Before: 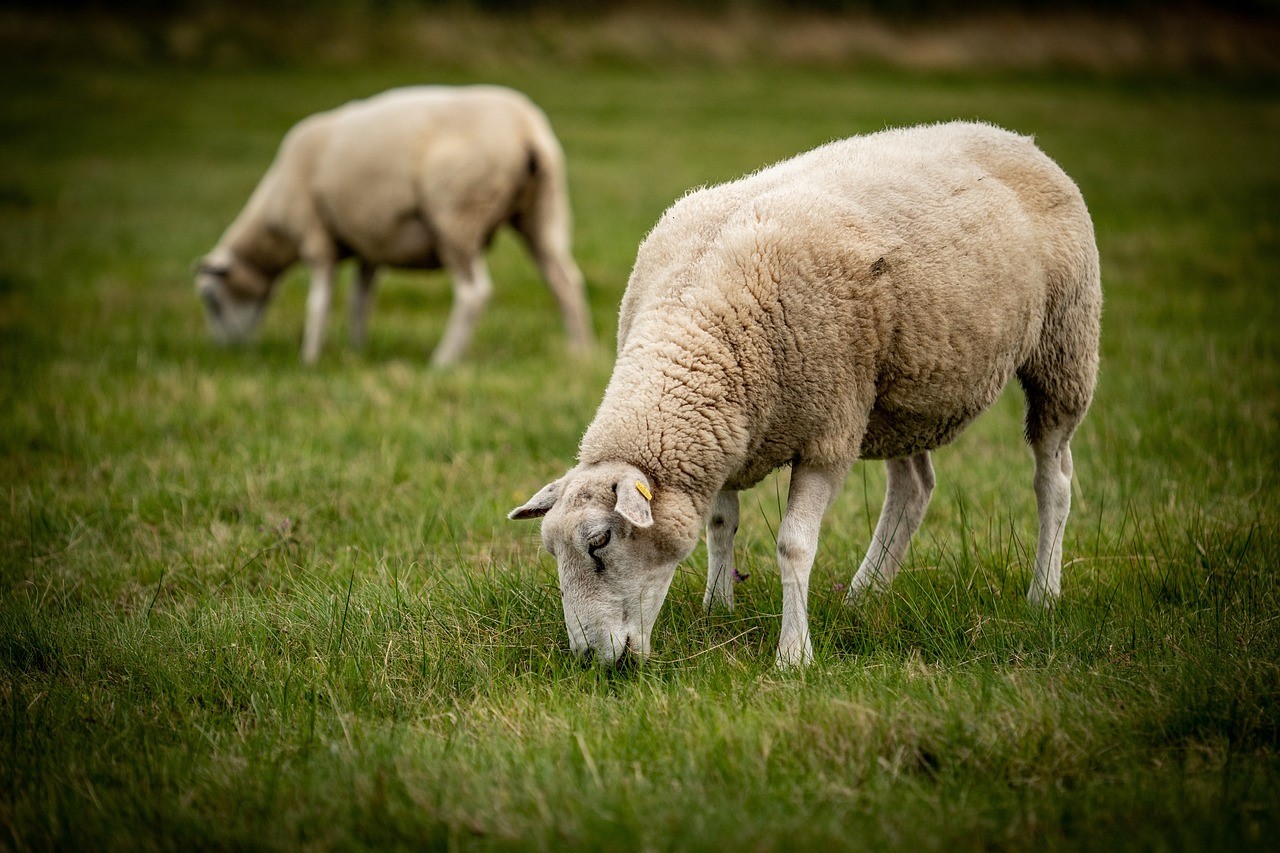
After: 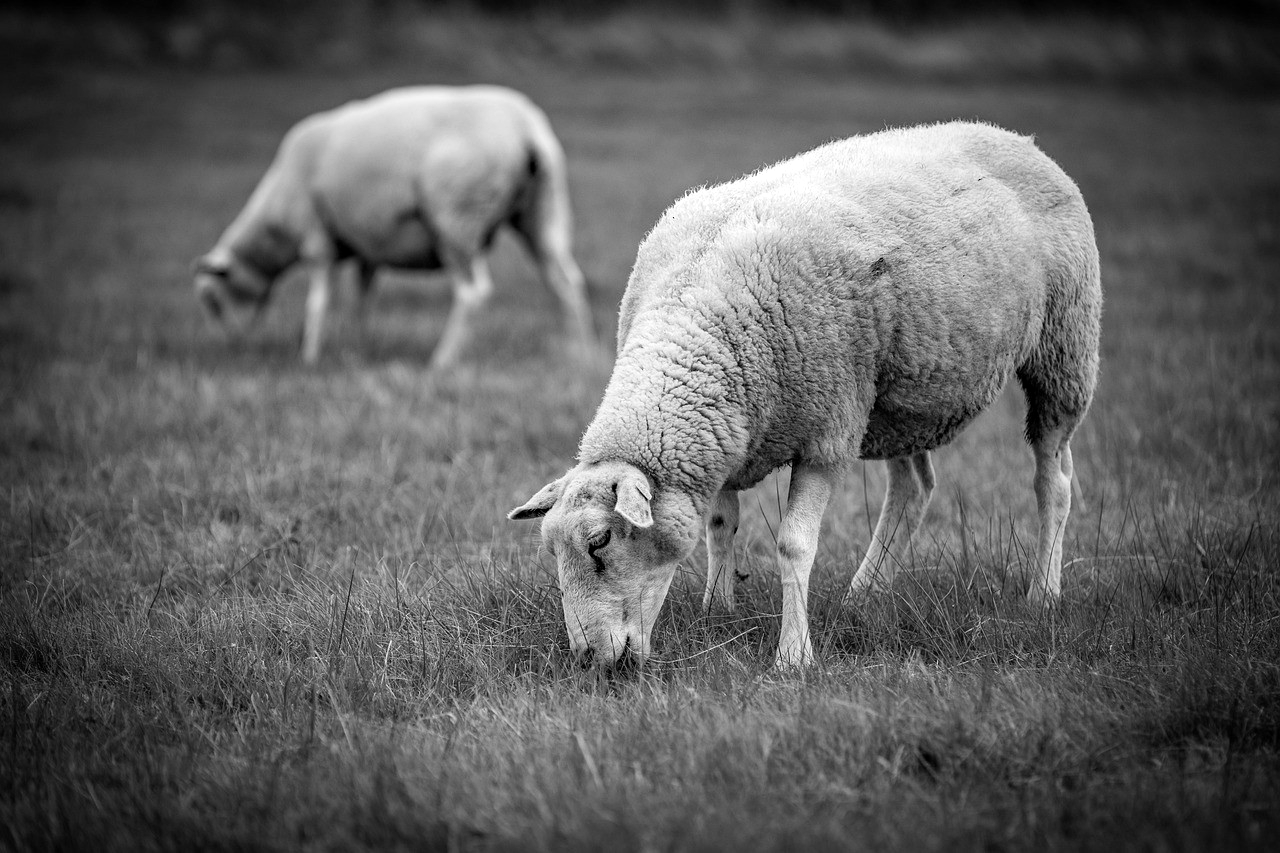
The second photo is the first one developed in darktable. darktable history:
haze removal: compatibility mode true, adaptive false
white balance: red 1.05, blue 1.072
monochrome: on, module defaults
tone curve: curves: ch0 [(0, 0) (0.003, 0.003) (0.011, 0.012) (0.025, 0.026) (0.044, 0.046) (0.069, 0.072) (0.1, 0.104) (0.136, 0.141) (0.177, 0.185) (0.224, 0.234) (0.277, 0.289) (0.335, 0.349) (0.399, 0.415) (0.468, 0.488) (0.543, 0.566) (0.623, 0.649) (0.709, 0.739) (0.801, 0.834) (0.898, 0.923) (1, 1)], preserve colors none
